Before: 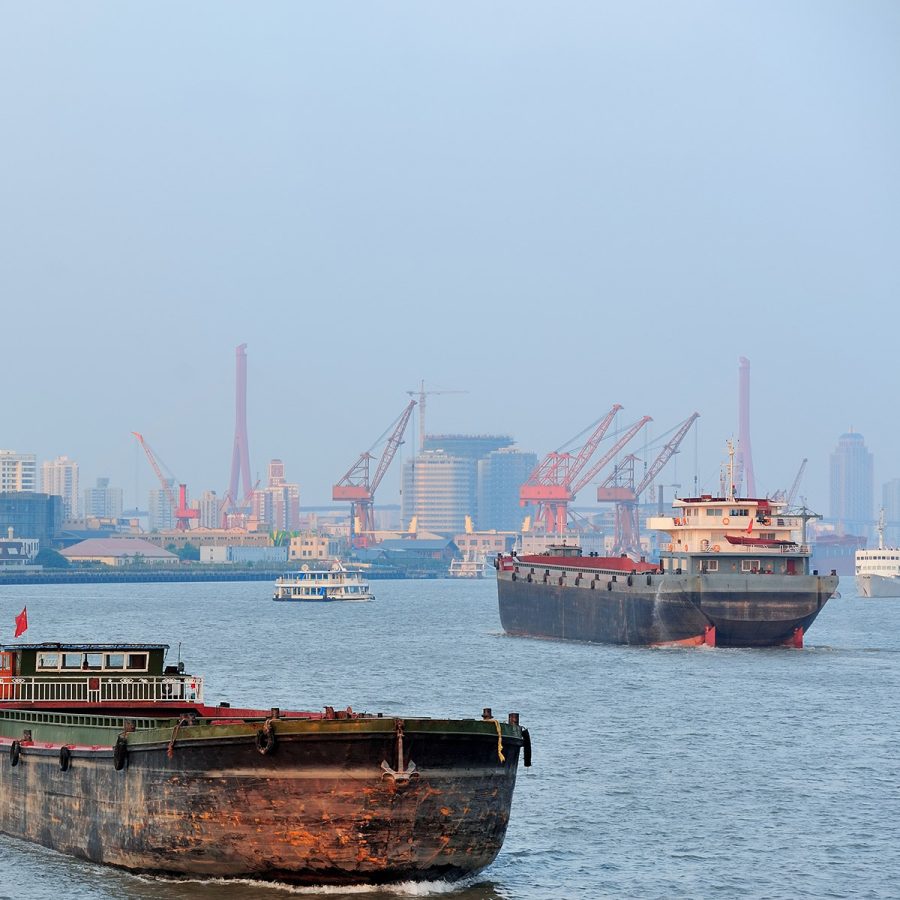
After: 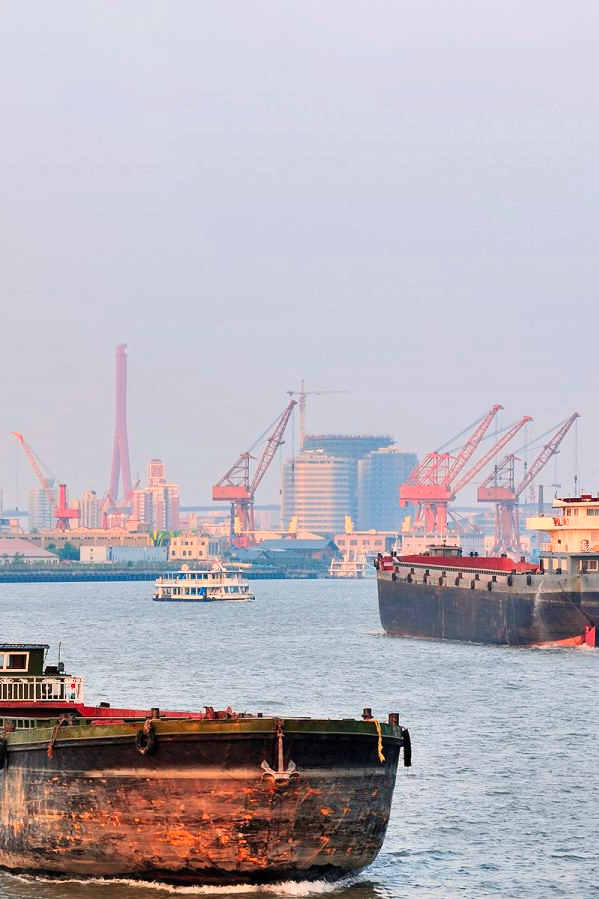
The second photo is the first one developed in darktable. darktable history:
contrast brightness saturation: contrast 0.2, brightness 0.16, saturation 0.22
white balance: red 1.127, blue 0.943
crop and rotate: left 13.342%, right 19.991%
shadows and highlights: low approximation 0.01, soften with gaussian
